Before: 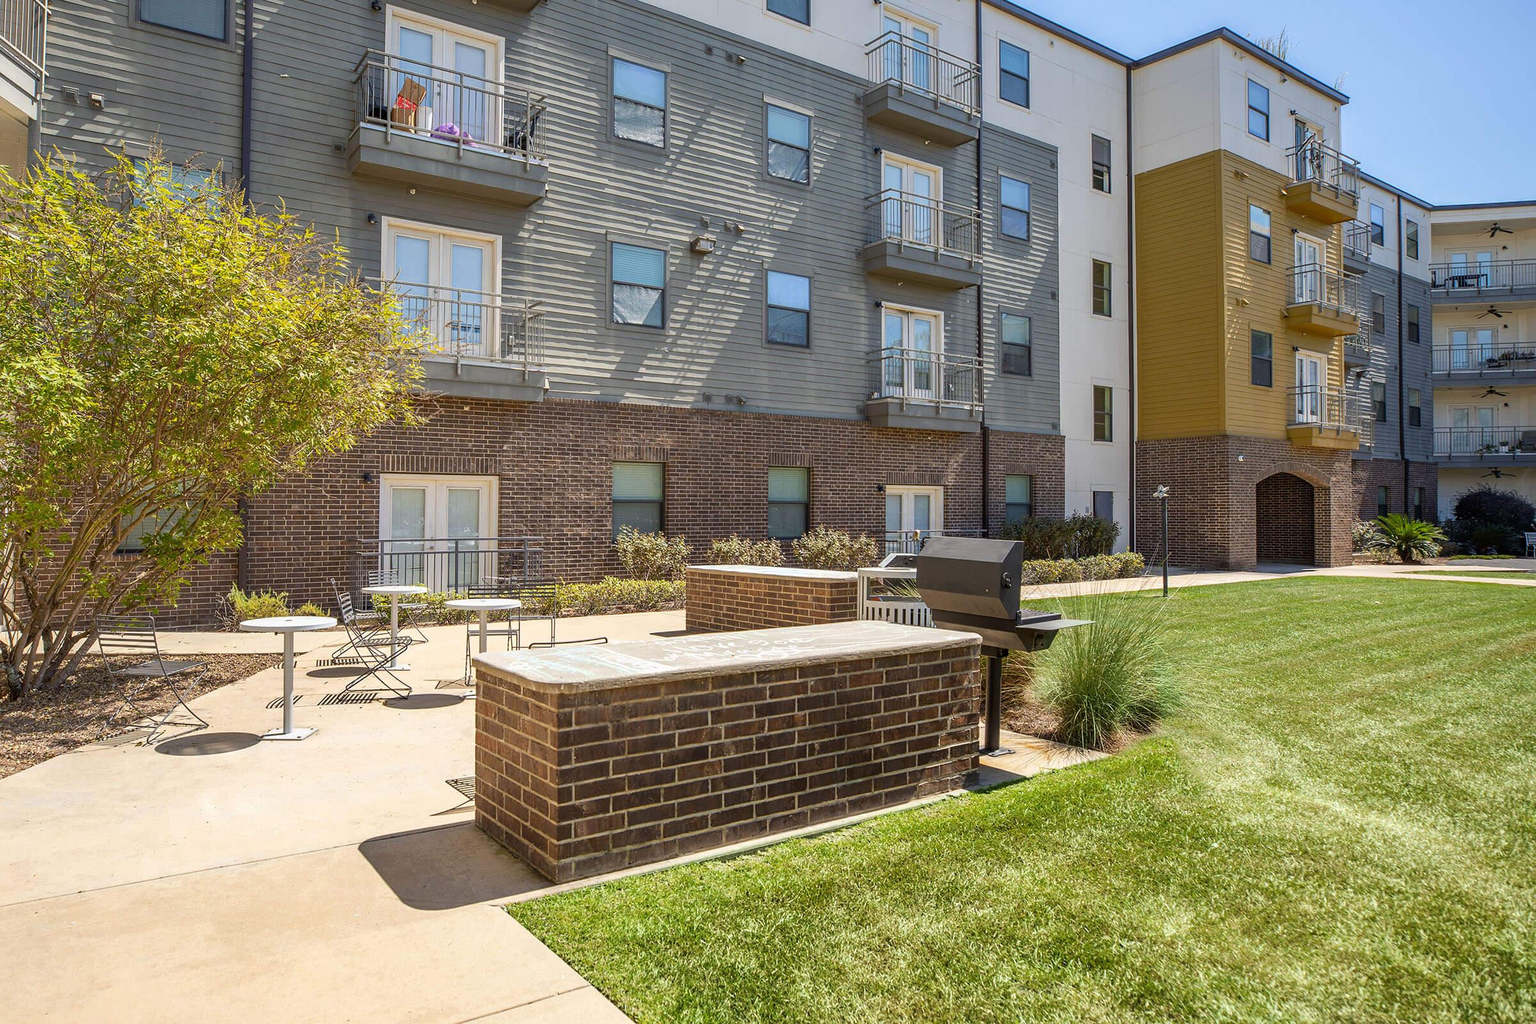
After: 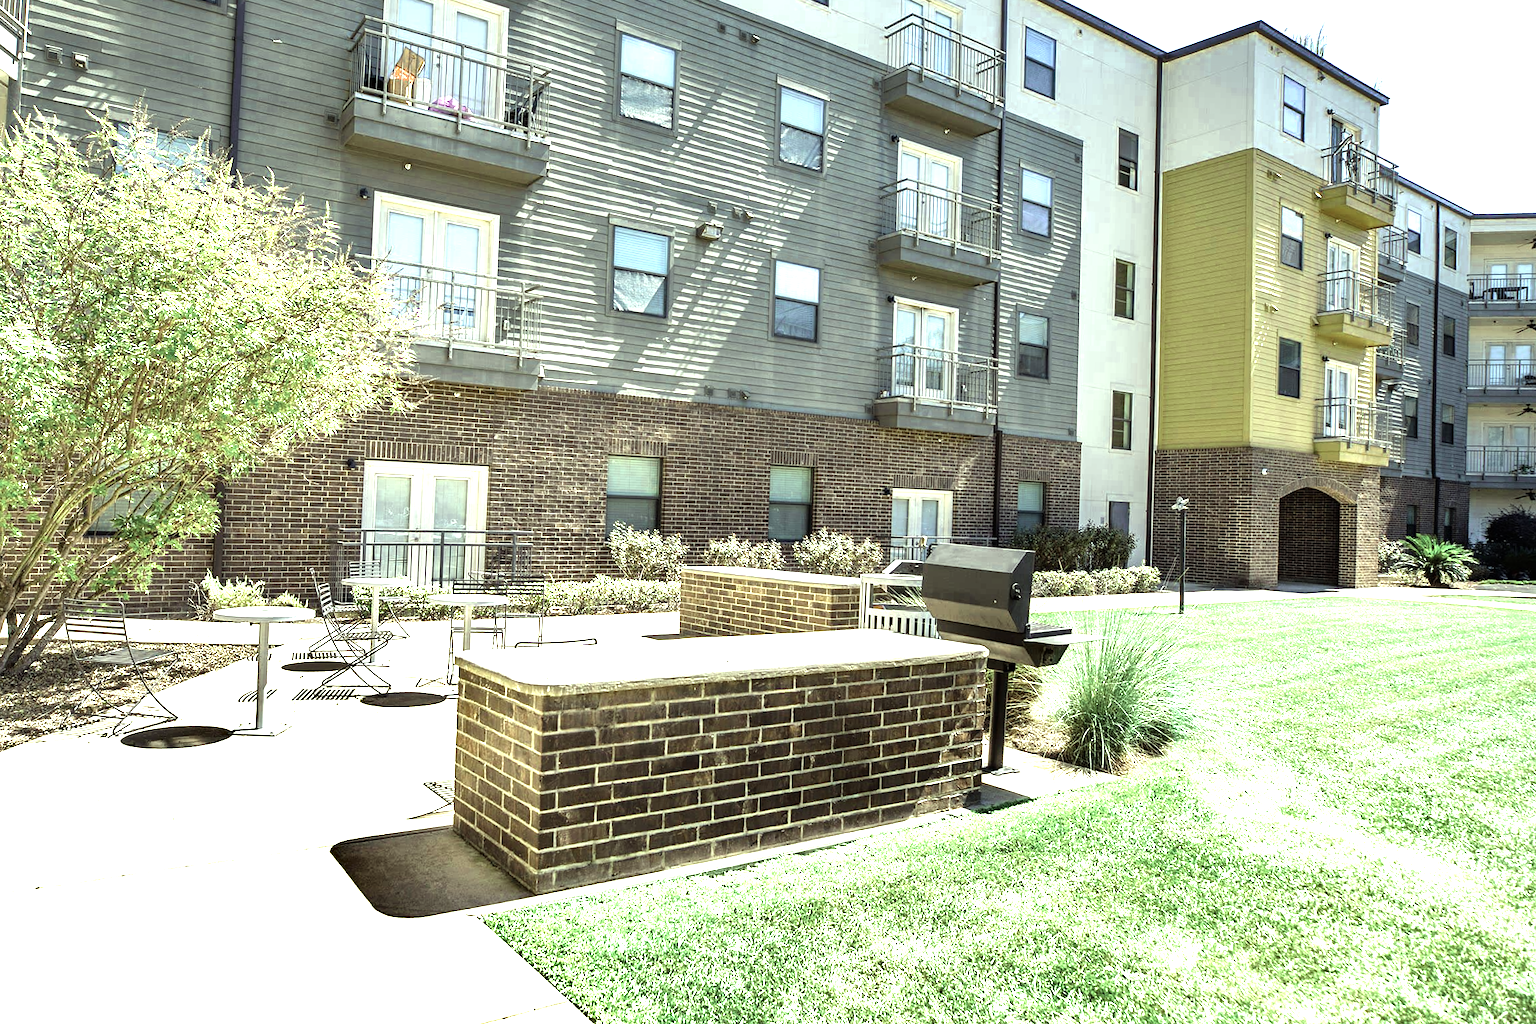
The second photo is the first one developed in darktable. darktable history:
crop and rotate: angle -1.74°
shadows and highlights: low approximation 0.01, soften with gaussian
tone equalizer: -8 EV -0.718 EV, -7 EV -0.731 EV, -6 EV -0.565 EV, -5 EV -0.376 EV, -3 EV 0.392 EV, -2 EV 0.6 EV, -1 EV 0.692 EV, +0 EV 0.779 EV, mask exposure compensation -0.505 EV
color zones: curves: ch0 [(0.25, 0.667) (0.758, 0.368)]; ch1 [(0.215, 0.245) (0.761, 0.373)]; ch2 [(0.247, 0.554) (0.761, 0.436)]
color correction: highlights a* -11.16, highlights b* 9.94, saturation 1.71
